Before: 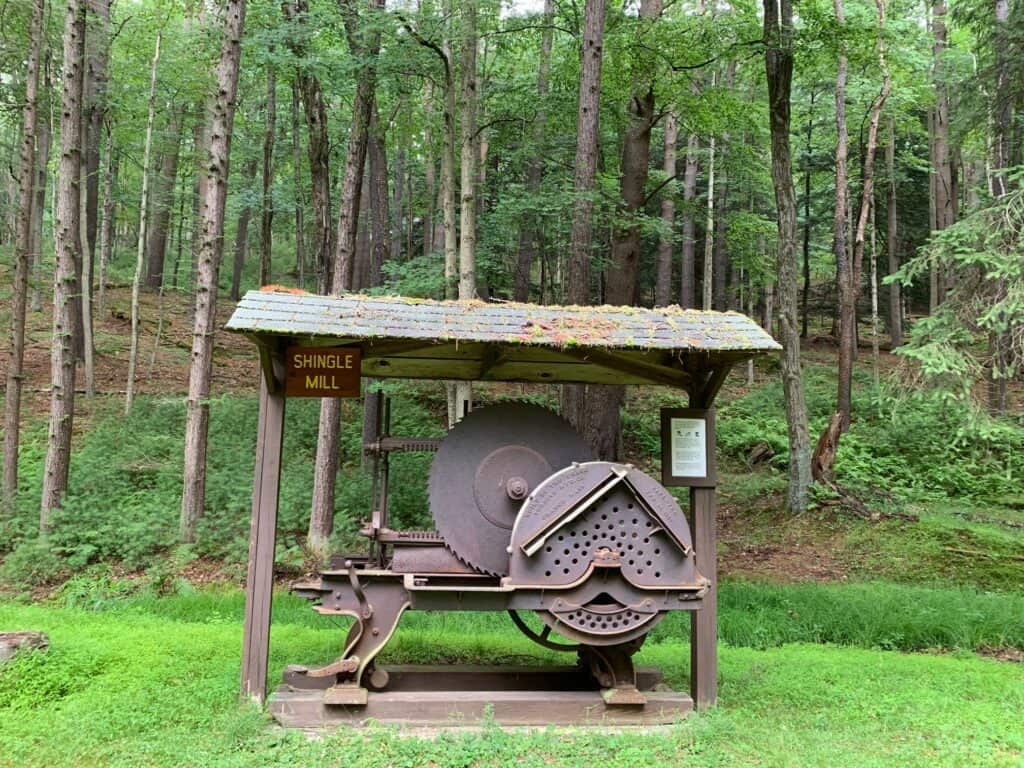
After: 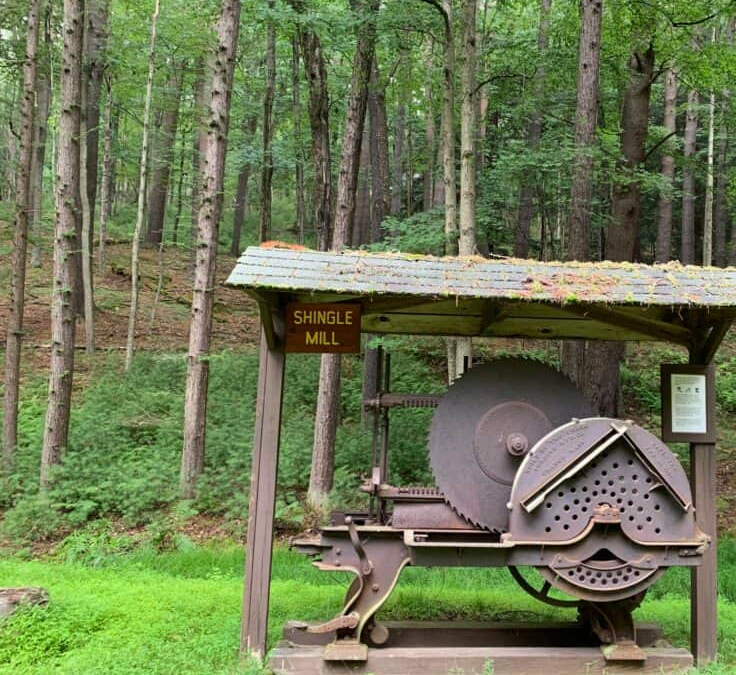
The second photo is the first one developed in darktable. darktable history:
color correction: highlights b* 3
crop: top 5.803%, right 27.864%, bottom 5.804%
